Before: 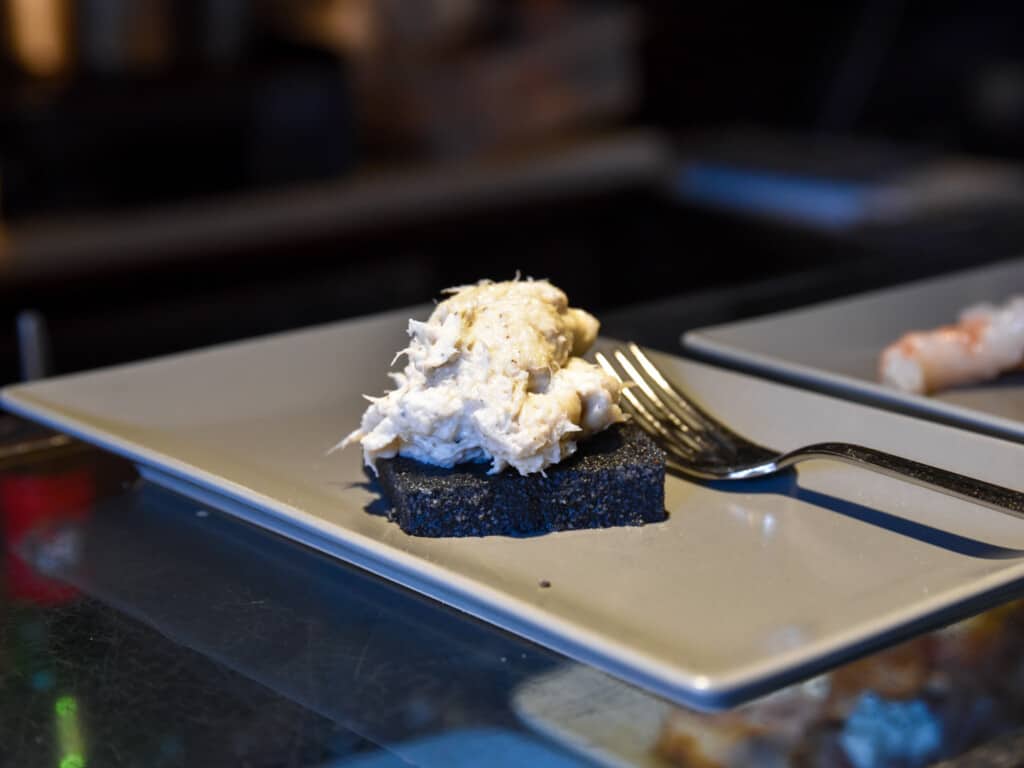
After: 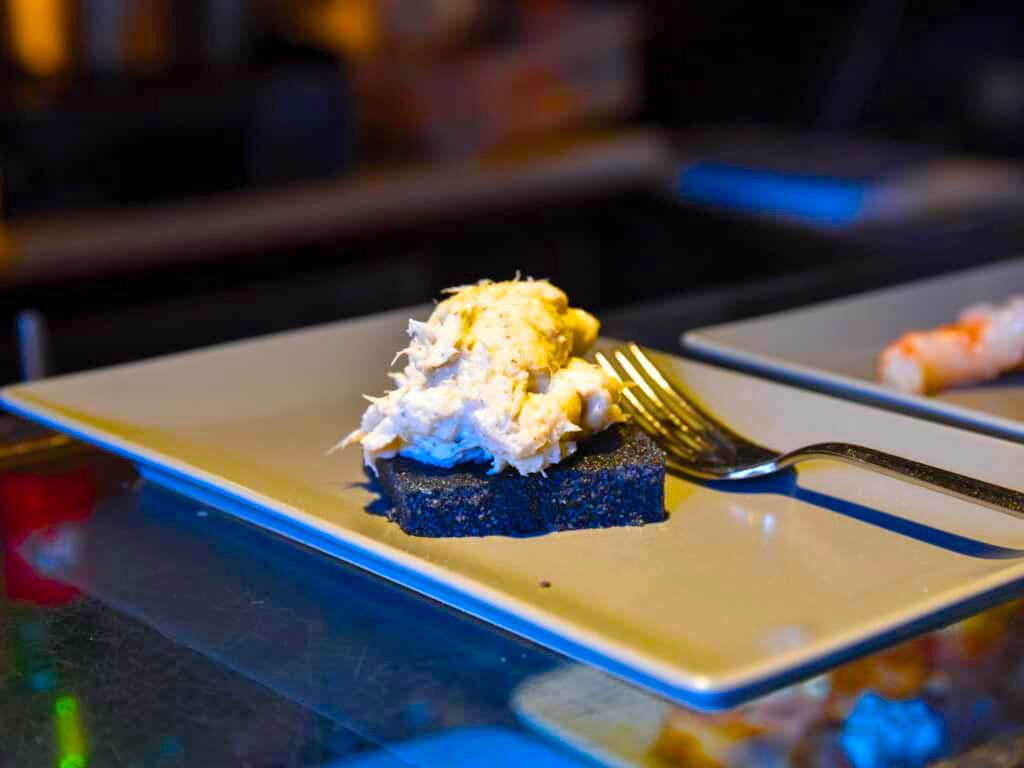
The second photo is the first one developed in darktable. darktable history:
contrast brightness saturation: brightness 0.088, saturation 0.192
color balance rgb: perceptual saturation grading › global saturation 36.818%, perceptual saturation grading › shadows 36.021%, global vibrance 50.227%
